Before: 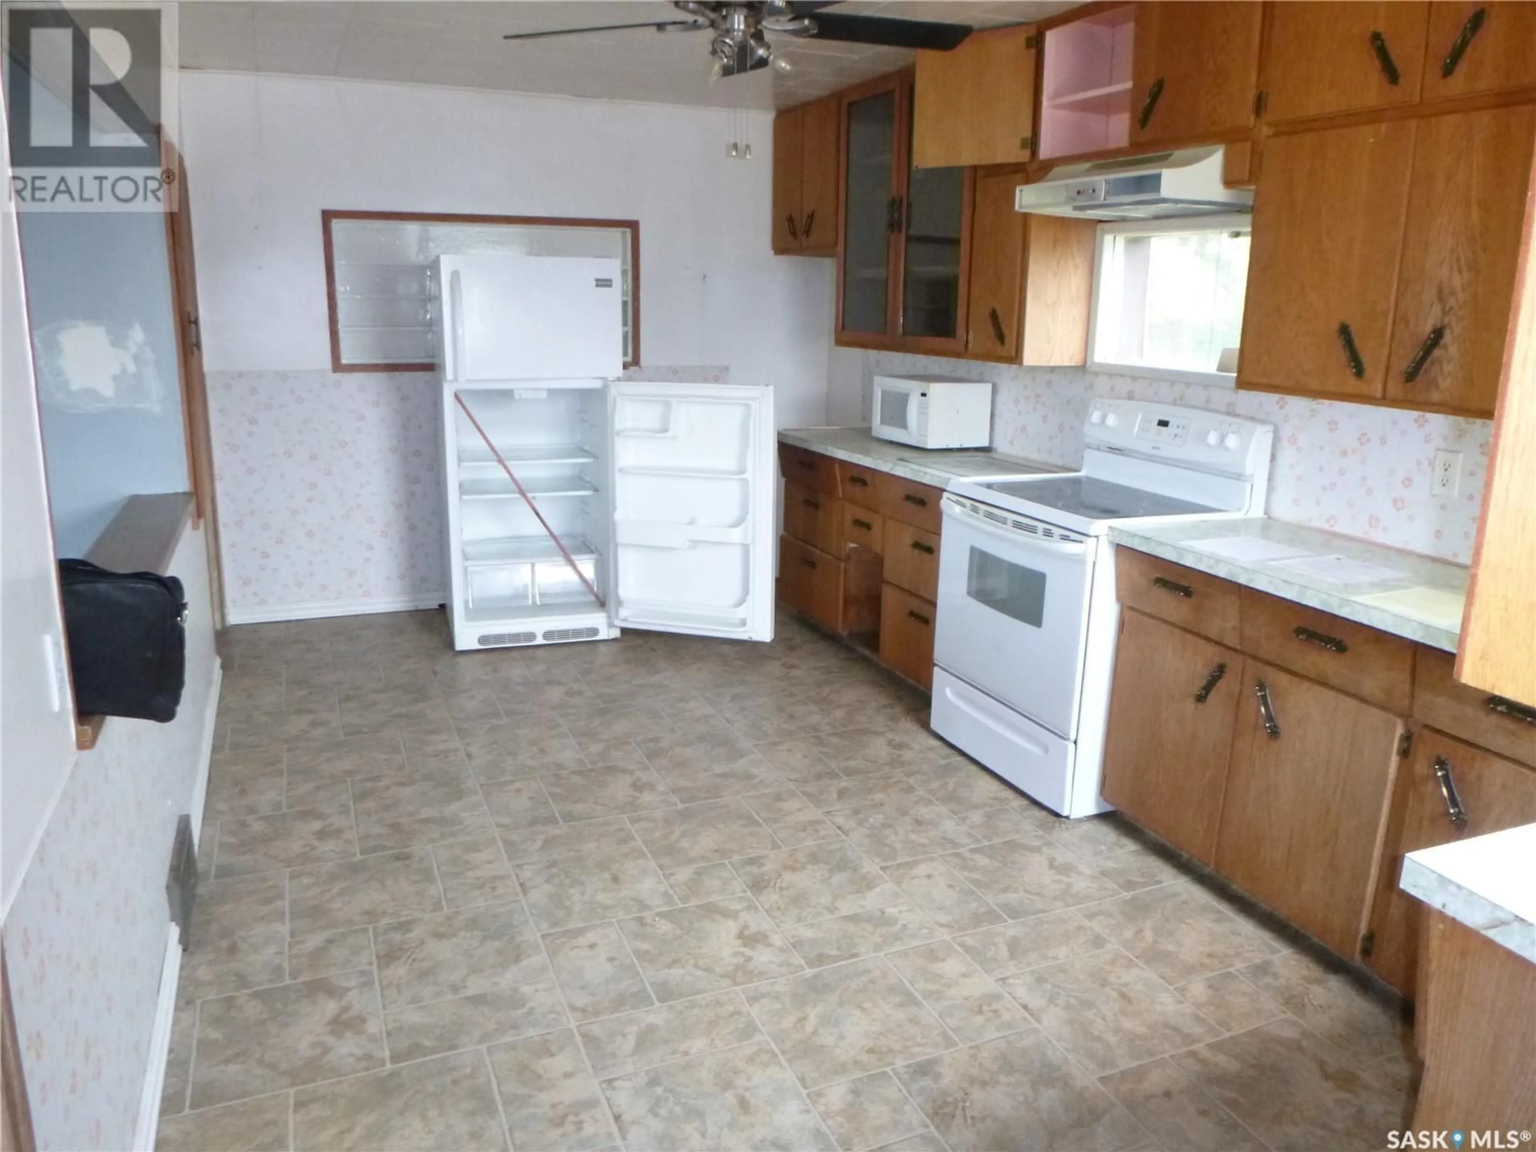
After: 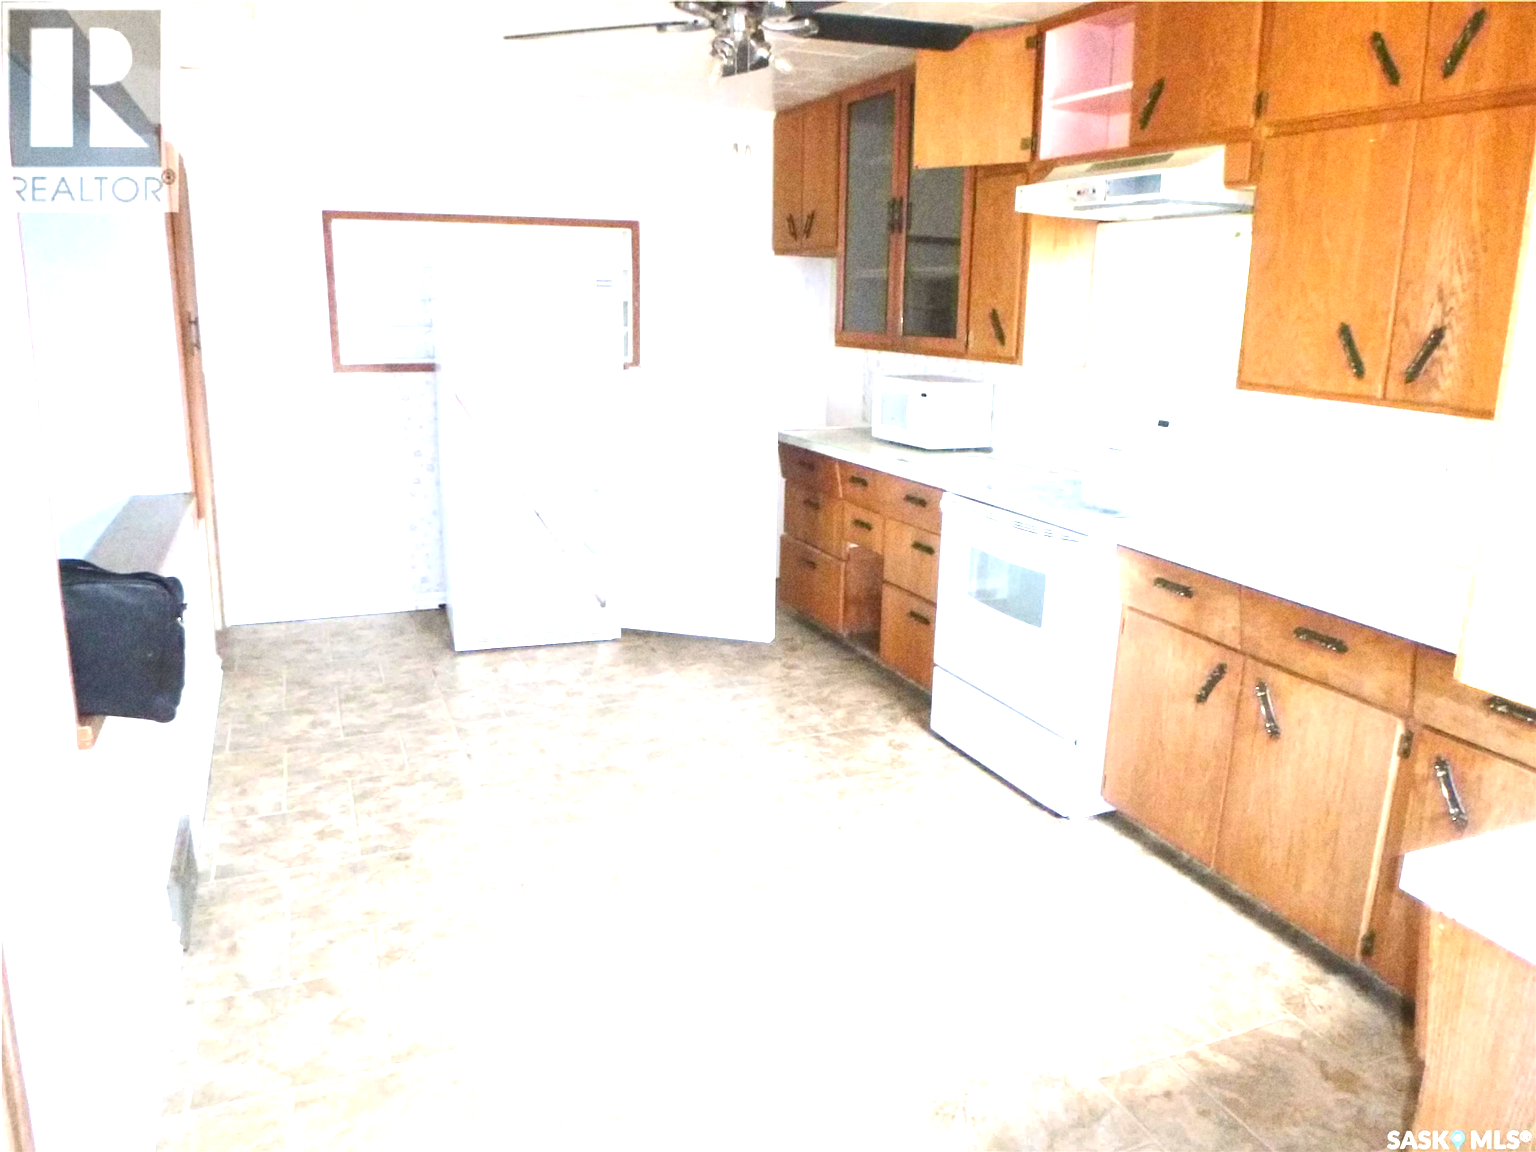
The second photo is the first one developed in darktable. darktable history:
exposure: black level correction 0, exposure 2 EV, compensate highlight preservation false
grain: coarseness 22.88 ISO
